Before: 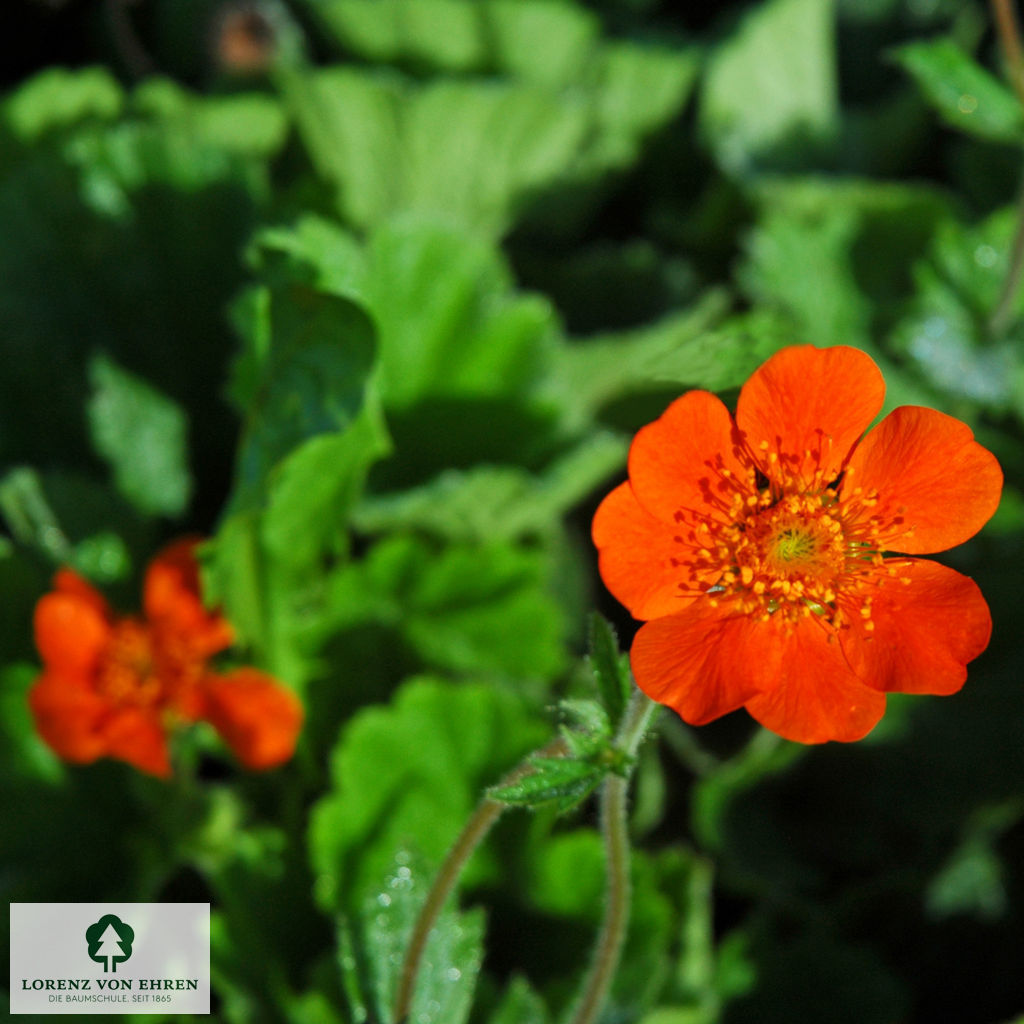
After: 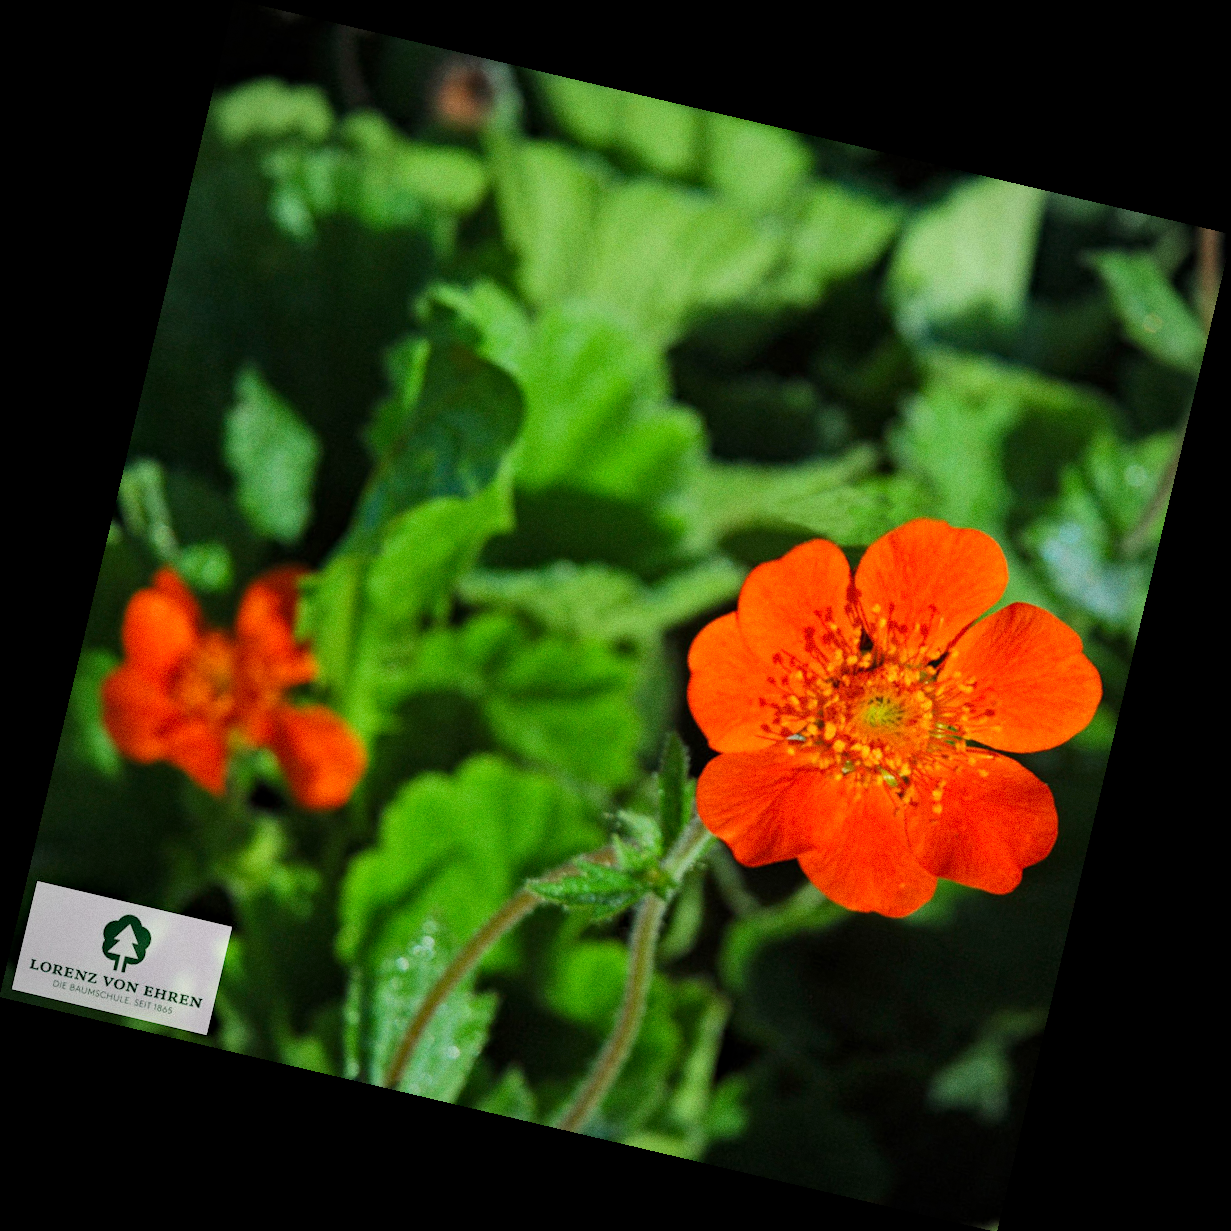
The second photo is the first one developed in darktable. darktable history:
grain: coarseness 0.09 ISO
vignetting: fall-off radius 60.92%
rotate and perspective: rotation 13.27°, automatic cropping off
tone equalizer: on, module defaults
haze removal: compatibility mode true, adaptive false
base curve: curves: ch0 [(0, 0) (0.262, 0.32) (0.722, 0.705) (1, 1)]
